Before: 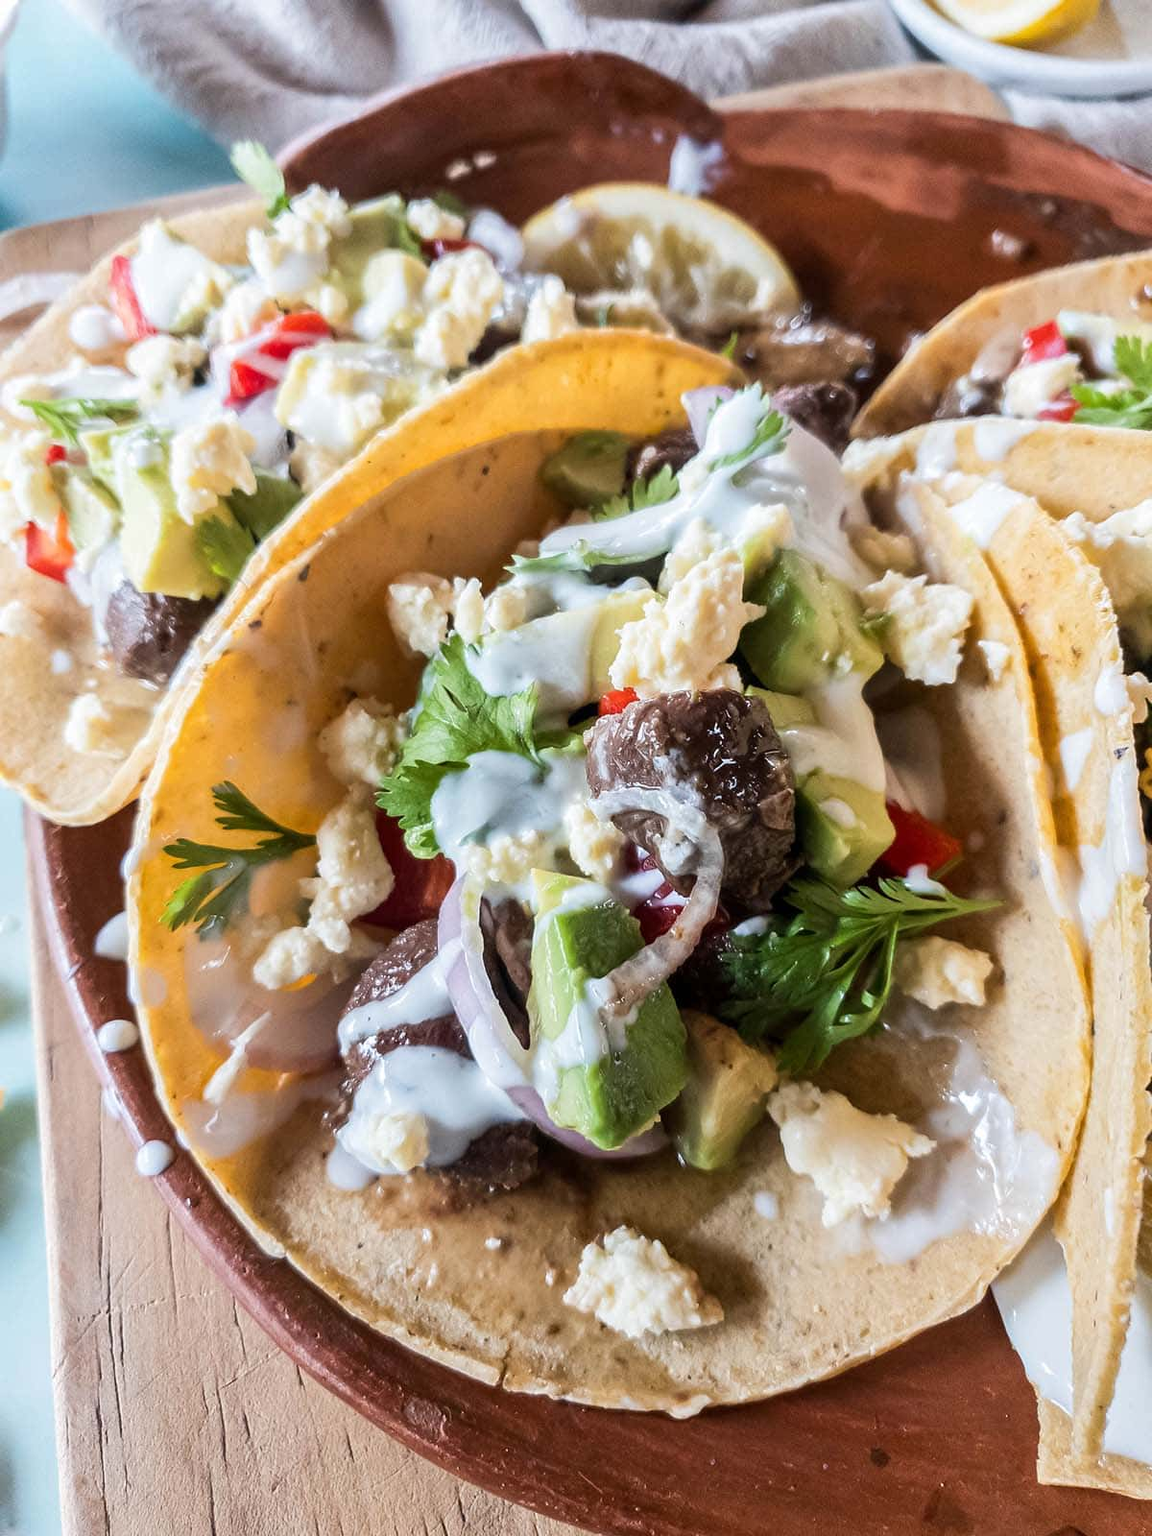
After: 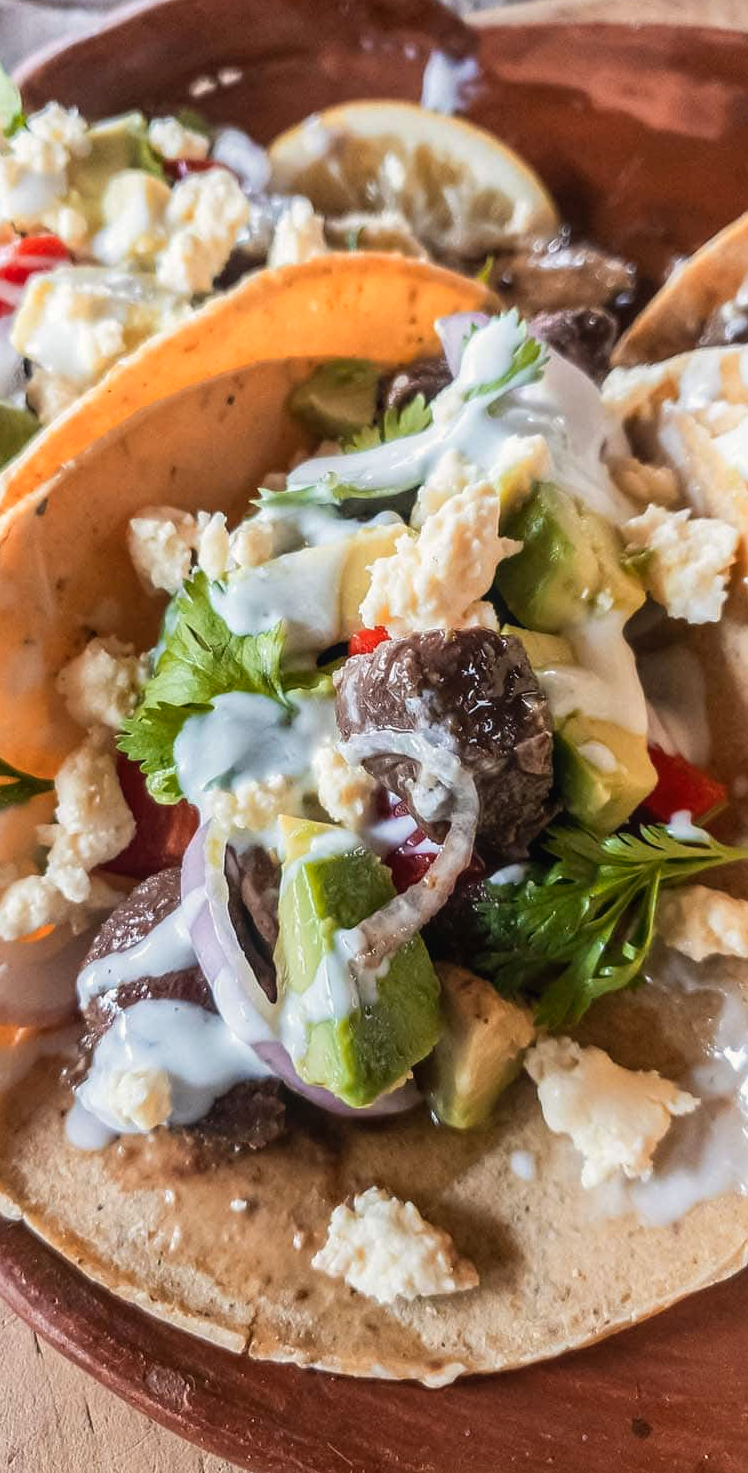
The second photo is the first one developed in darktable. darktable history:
color correction: highlights a* 0.816, highlights b* 2.78, saturation 1.1
crop and rotate: left 22.918%, top 5.629%, right 14.711%, bottom 2.247%
color zones: curves: ch1 [(0, 0.455) (0.063, 0.455) (0.286, 0.495) (0.429, 0.5) (0.571, 0.5) (0.714, 0.5) (0.857, 0.5) (1, 0.455)]; ch2 [(0, 0.532) (0.063, 0.521) (0.233, 0.447) (0.429, 0.489) (0.571, 0.5) (0.714, 0.5) (0.857, 0.5) (1, 0.532)]
local contrast: detail 110%
